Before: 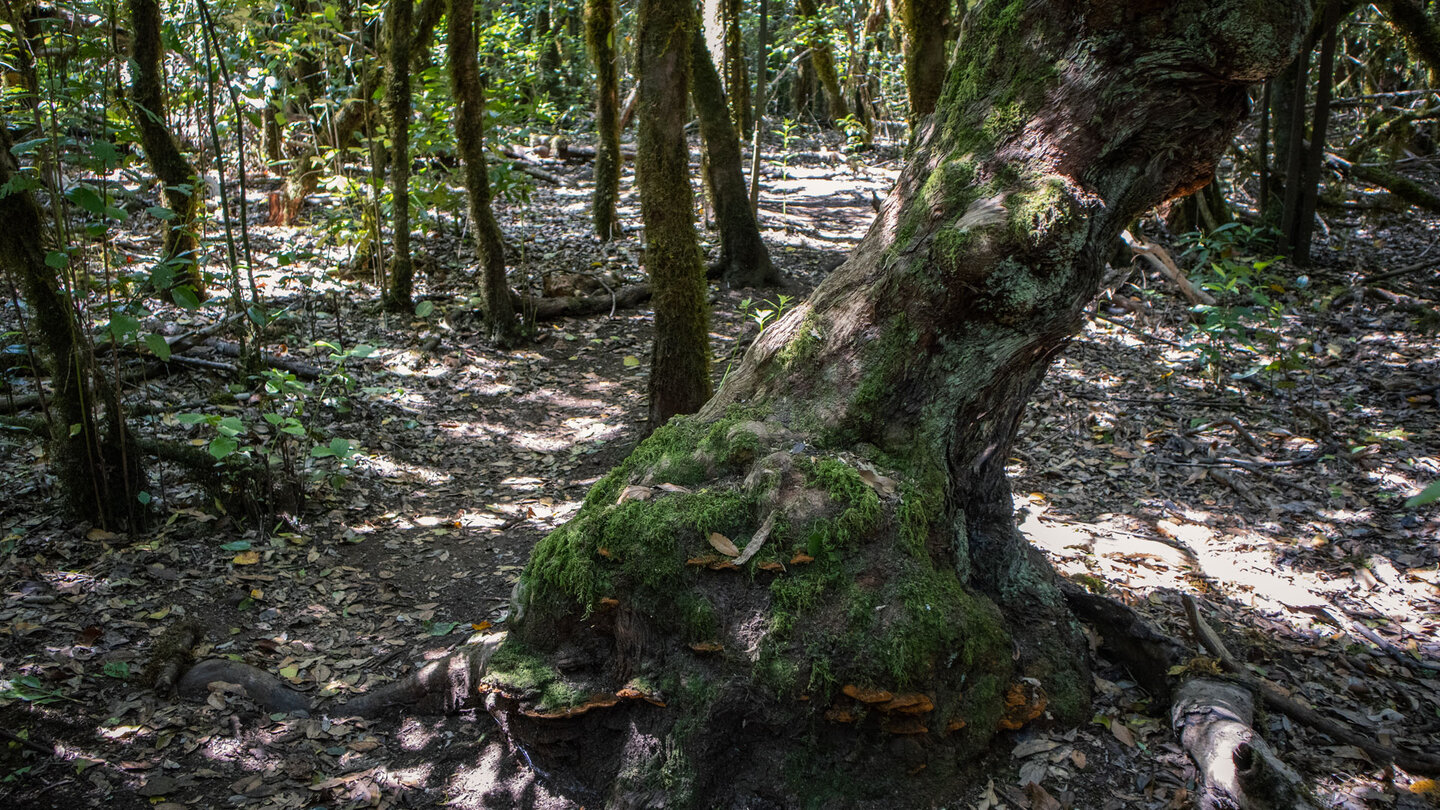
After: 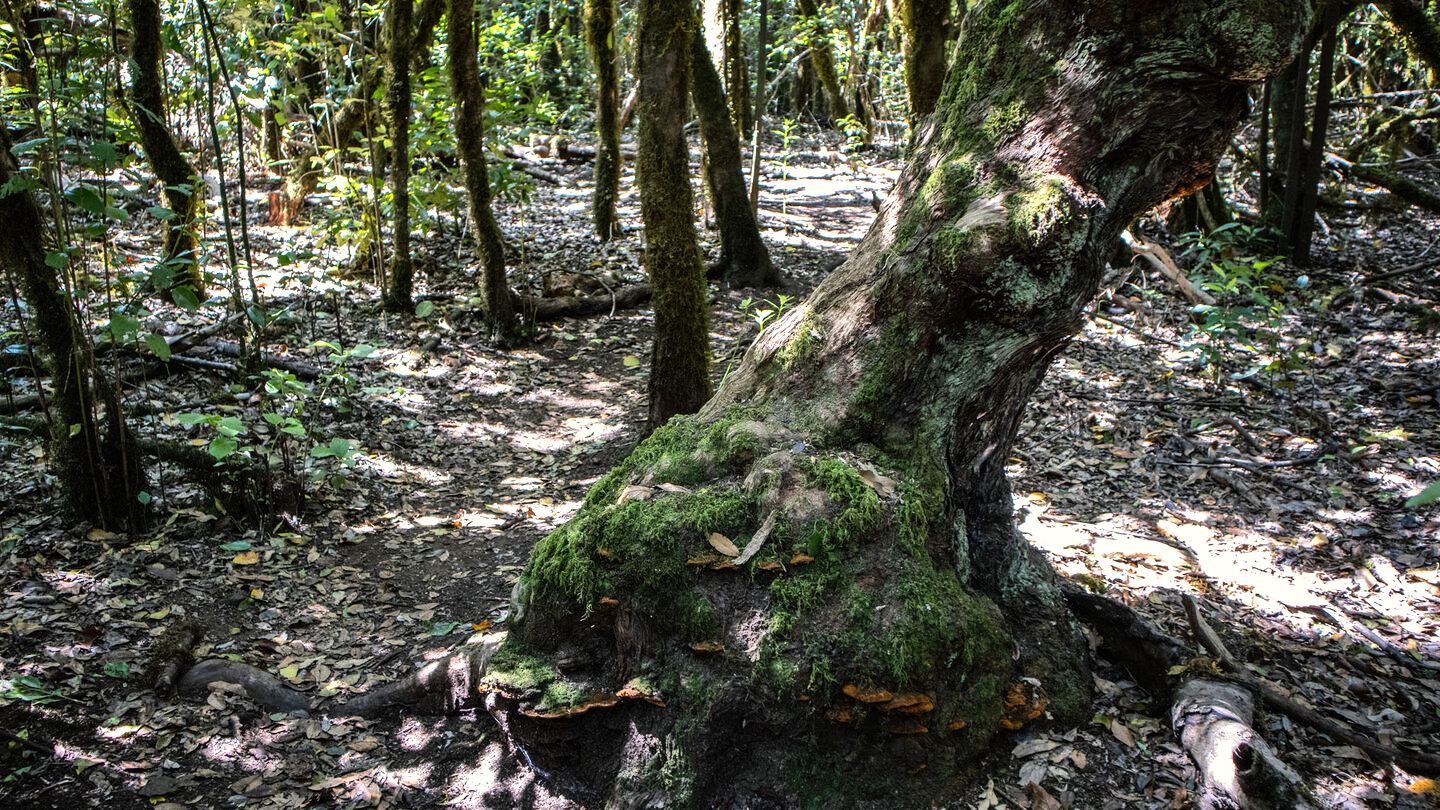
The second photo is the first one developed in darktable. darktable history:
shadows and highlights: low approximation 0.01, soften with gaussian
tone equalizer: -8 EV -0.715 EV, -7 EV -0.739 EV, -6 EV -0.622 EV, -5 EV -0.413 EV, -3 EV 0.369 EV, -2 EV 0.6 EV, -1 EV 0.698 EV, +0 EV 0.727 EV, mask exposure compensation -0.485 EV
